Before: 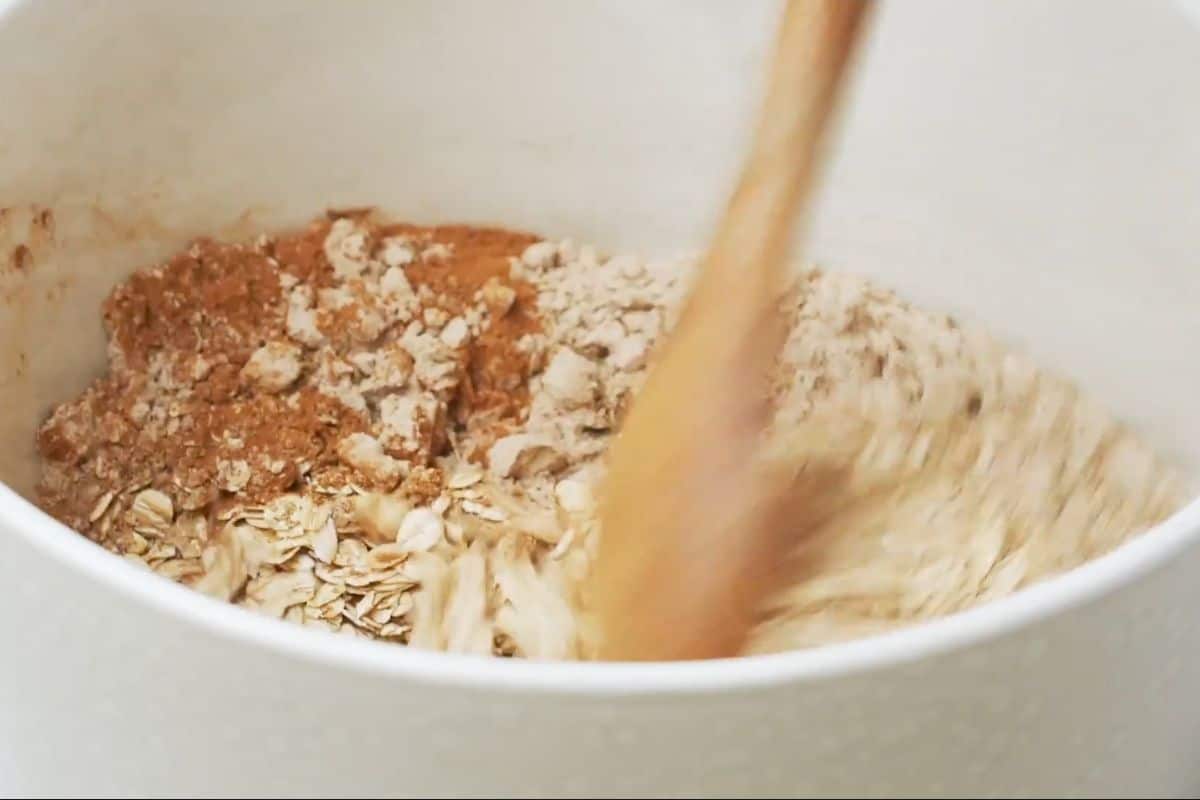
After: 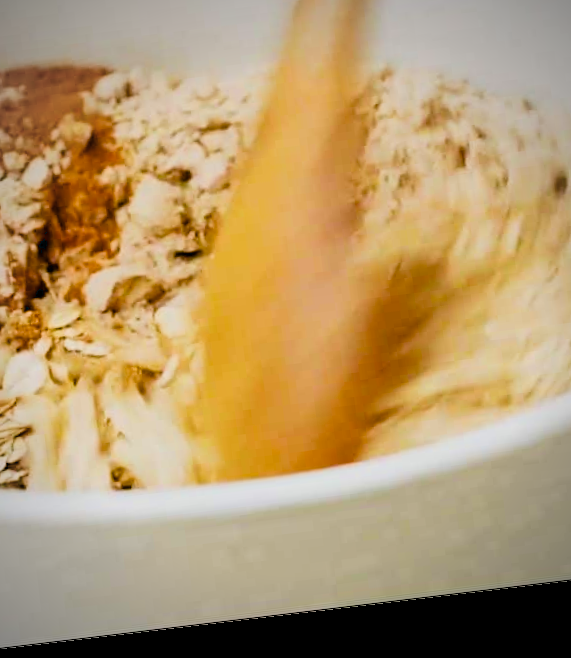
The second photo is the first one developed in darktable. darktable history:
filmic rgb: black relative exposure -5 EV, hardness 2.88, contrast 1.3, highlights saturation mix -30%
crop: left 35.432%, top 26.233%, right 20.145%, bottom 3.432%
vignetting: fall-off start 74.49%, fall-off radius 65.9%, brightness -0.628, saturation -0.68
local contrast: mode bilateral grid, contrast 20, coarseness 50, detail 120%, midtone range 0.2
rotate and perspective: rotation -6.83°, automatic cropping off
exposure: black level correction 0.029, exposure -0.073 EV, compensate highlight preservation false
color zones: curves: ch1 [(0, 0.469) (0.01, 0.469) (0.12, 0.446) (0.248, 0.469) (0.5, 0.5) (0.748, 0.5) (0.99, 0.469) (1, 0.469)]
velvia: strength 51%, mid-tones bias 0.51
